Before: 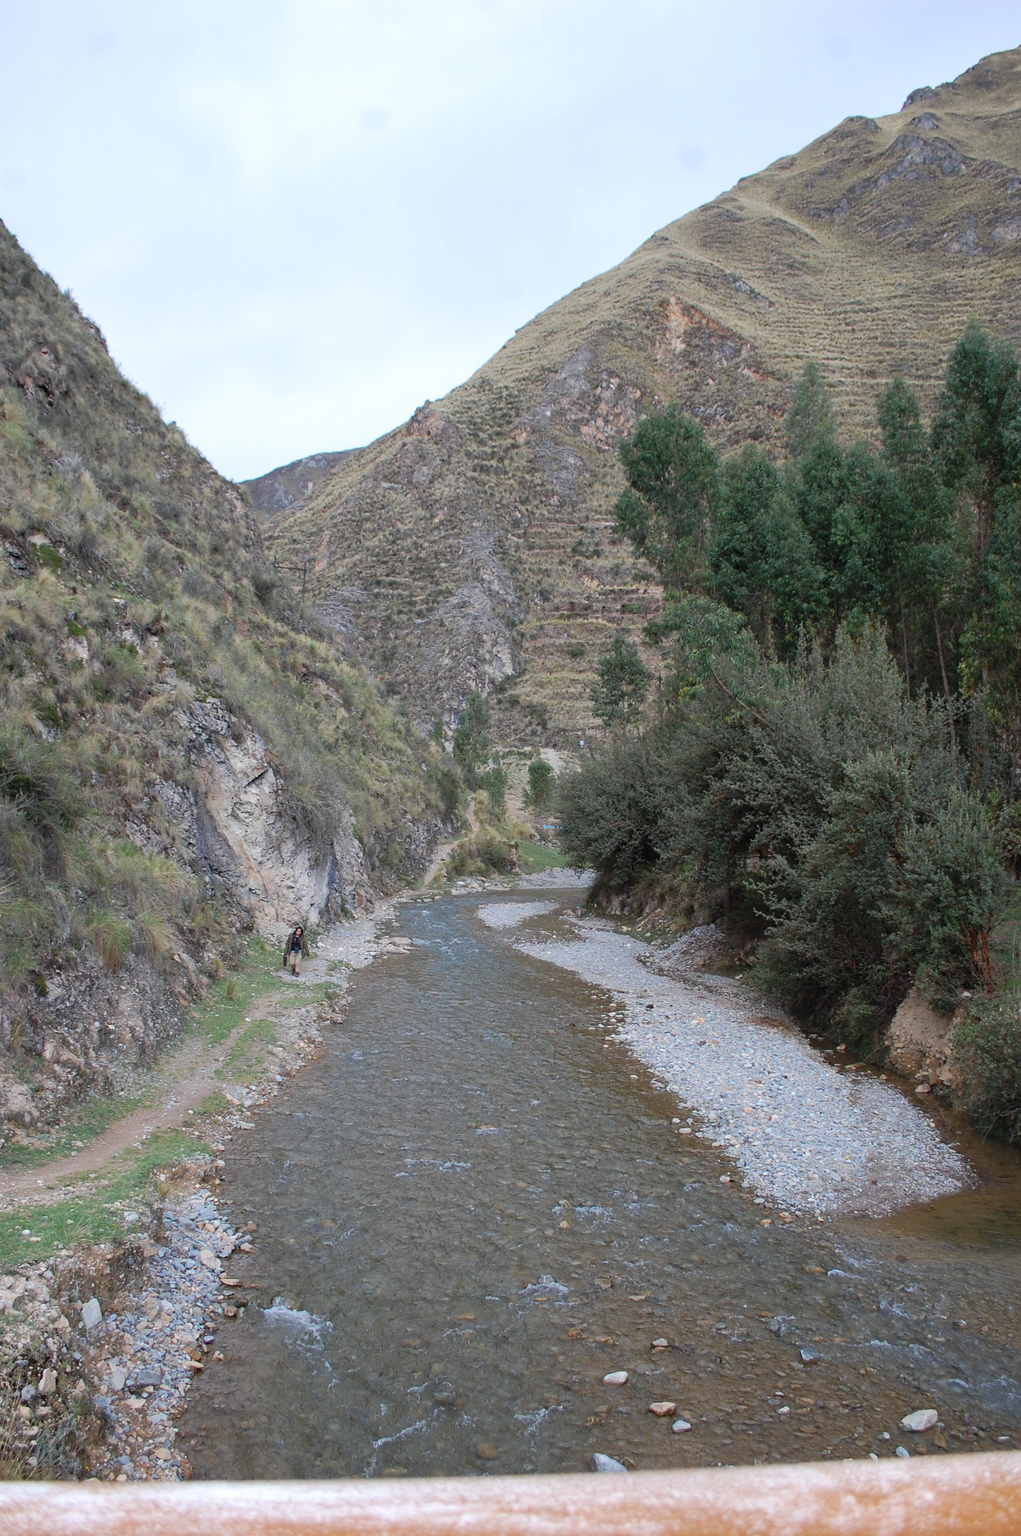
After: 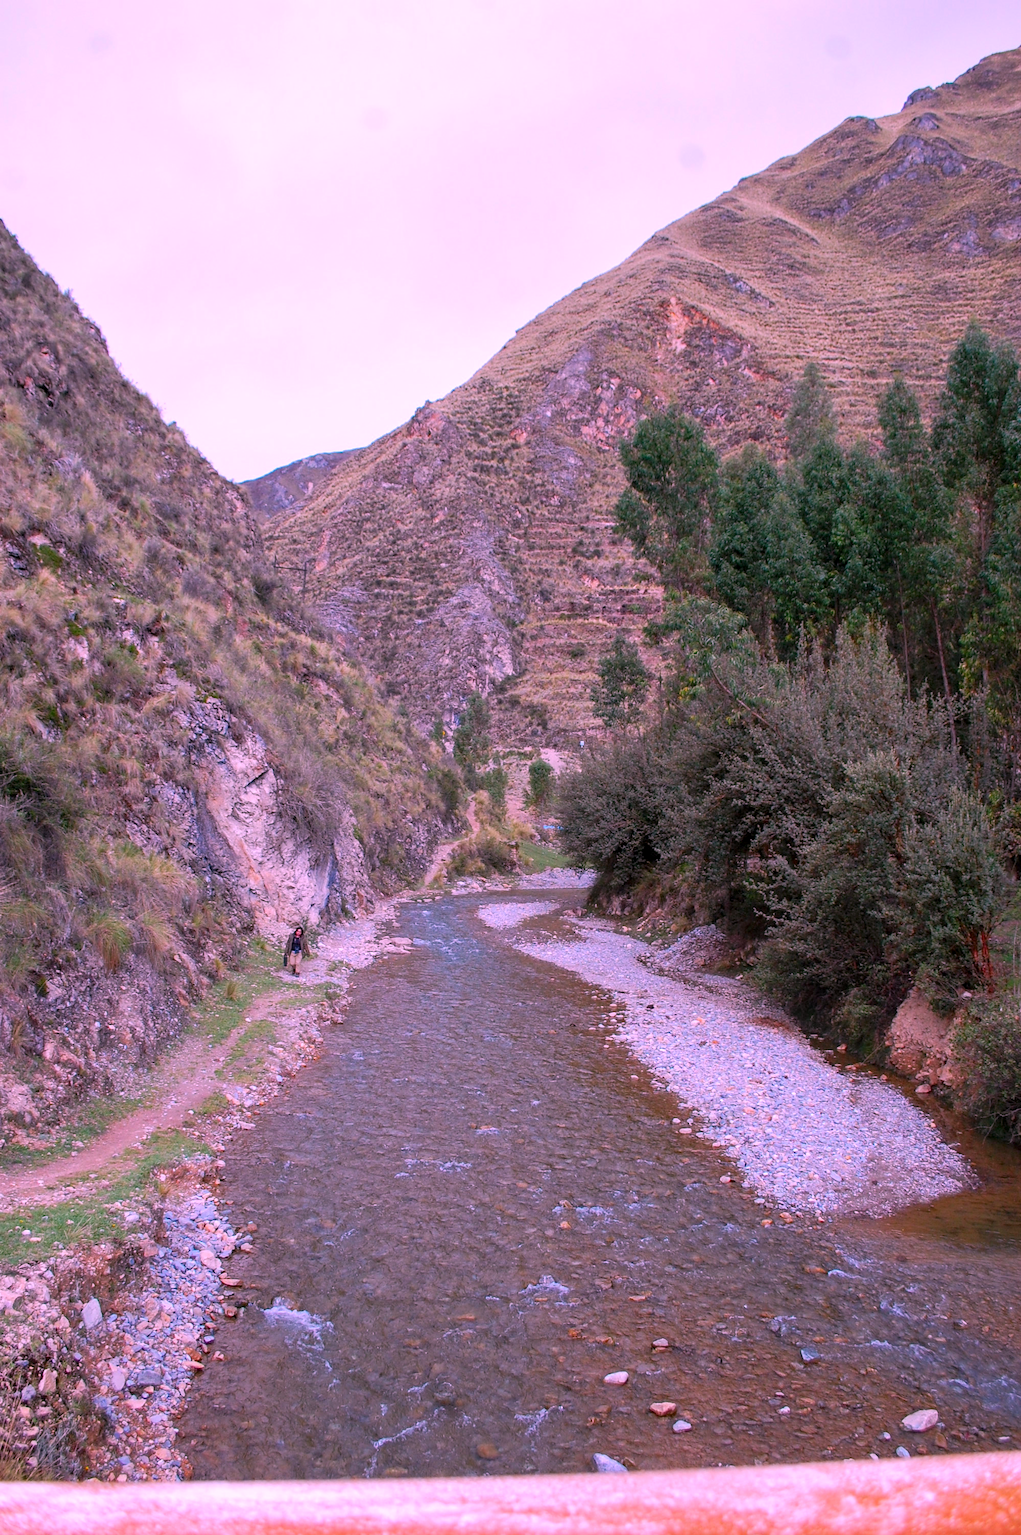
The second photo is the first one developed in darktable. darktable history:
local contrast: on, module defaults
color correction: highlights a* 19.5, highlights b* -11.53, saturation 1.69
